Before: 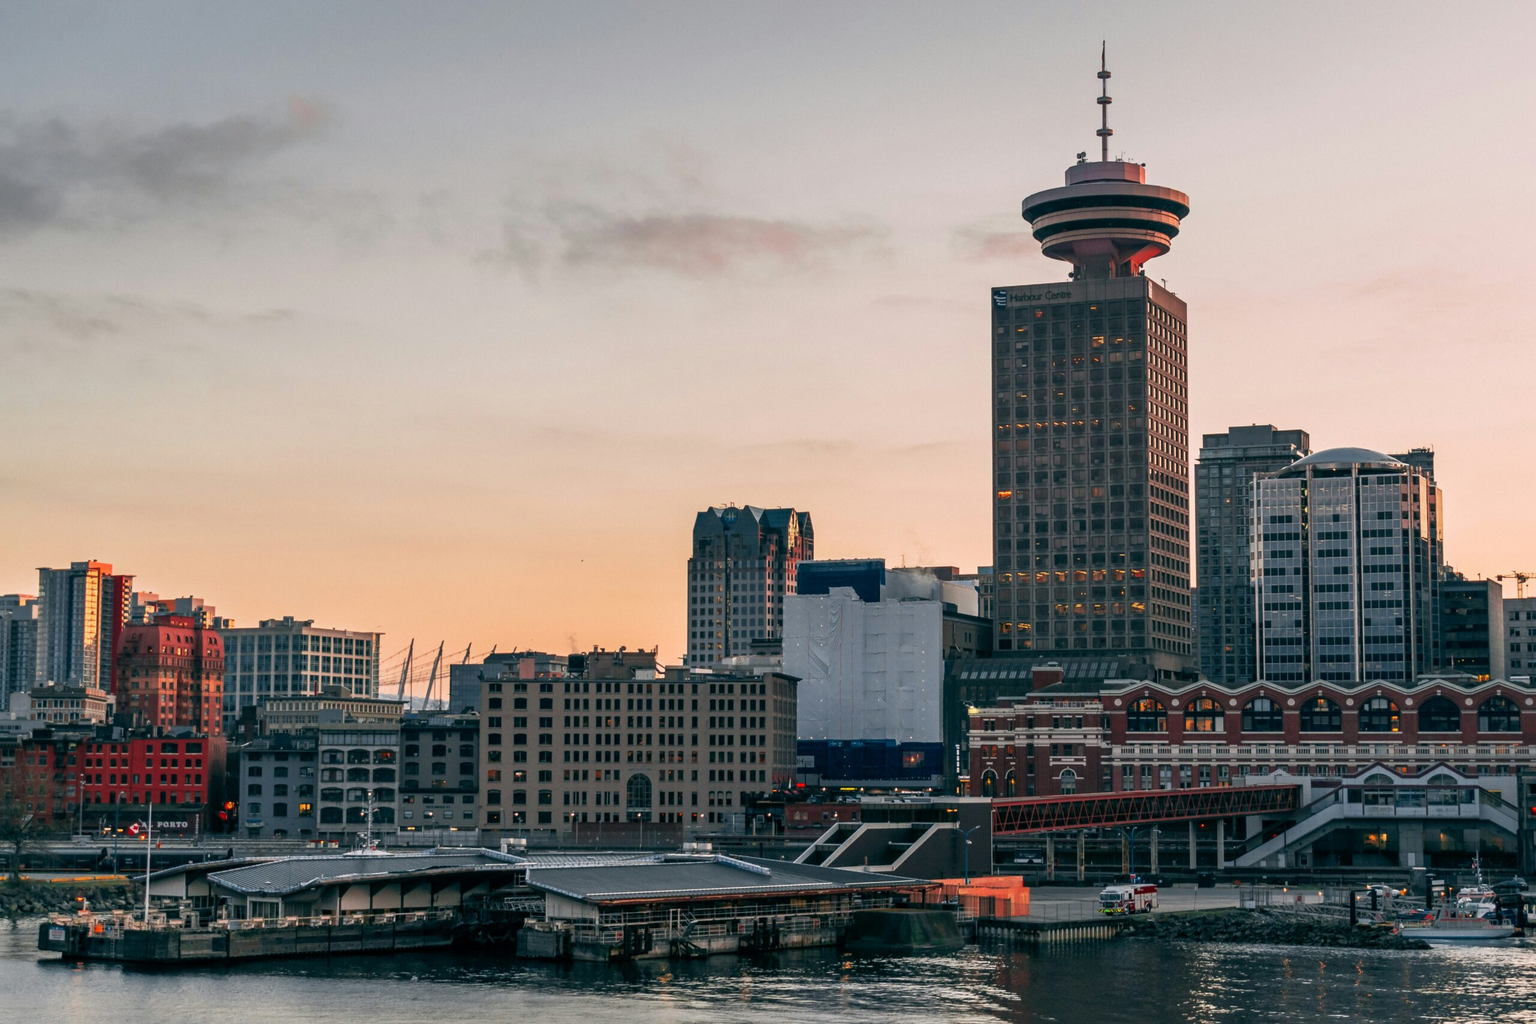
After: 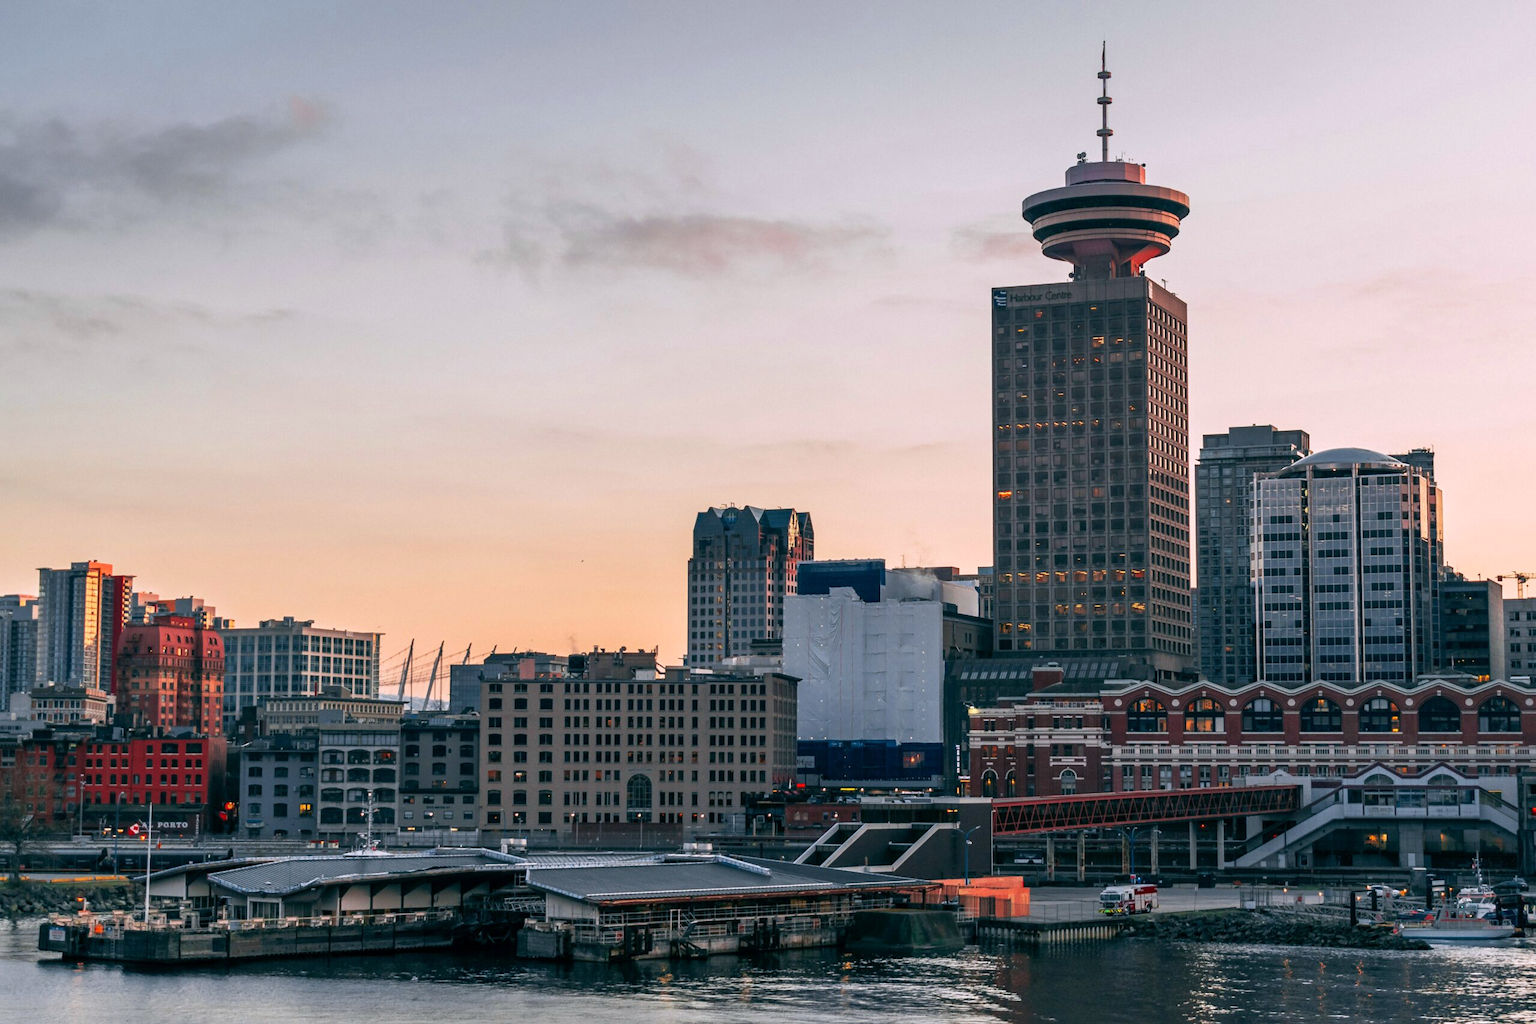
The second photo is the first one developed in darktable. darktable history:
exposure: exposure 0.131 EV, compensate highlight preservation false
white balance: red 0.984, blue 1.059
